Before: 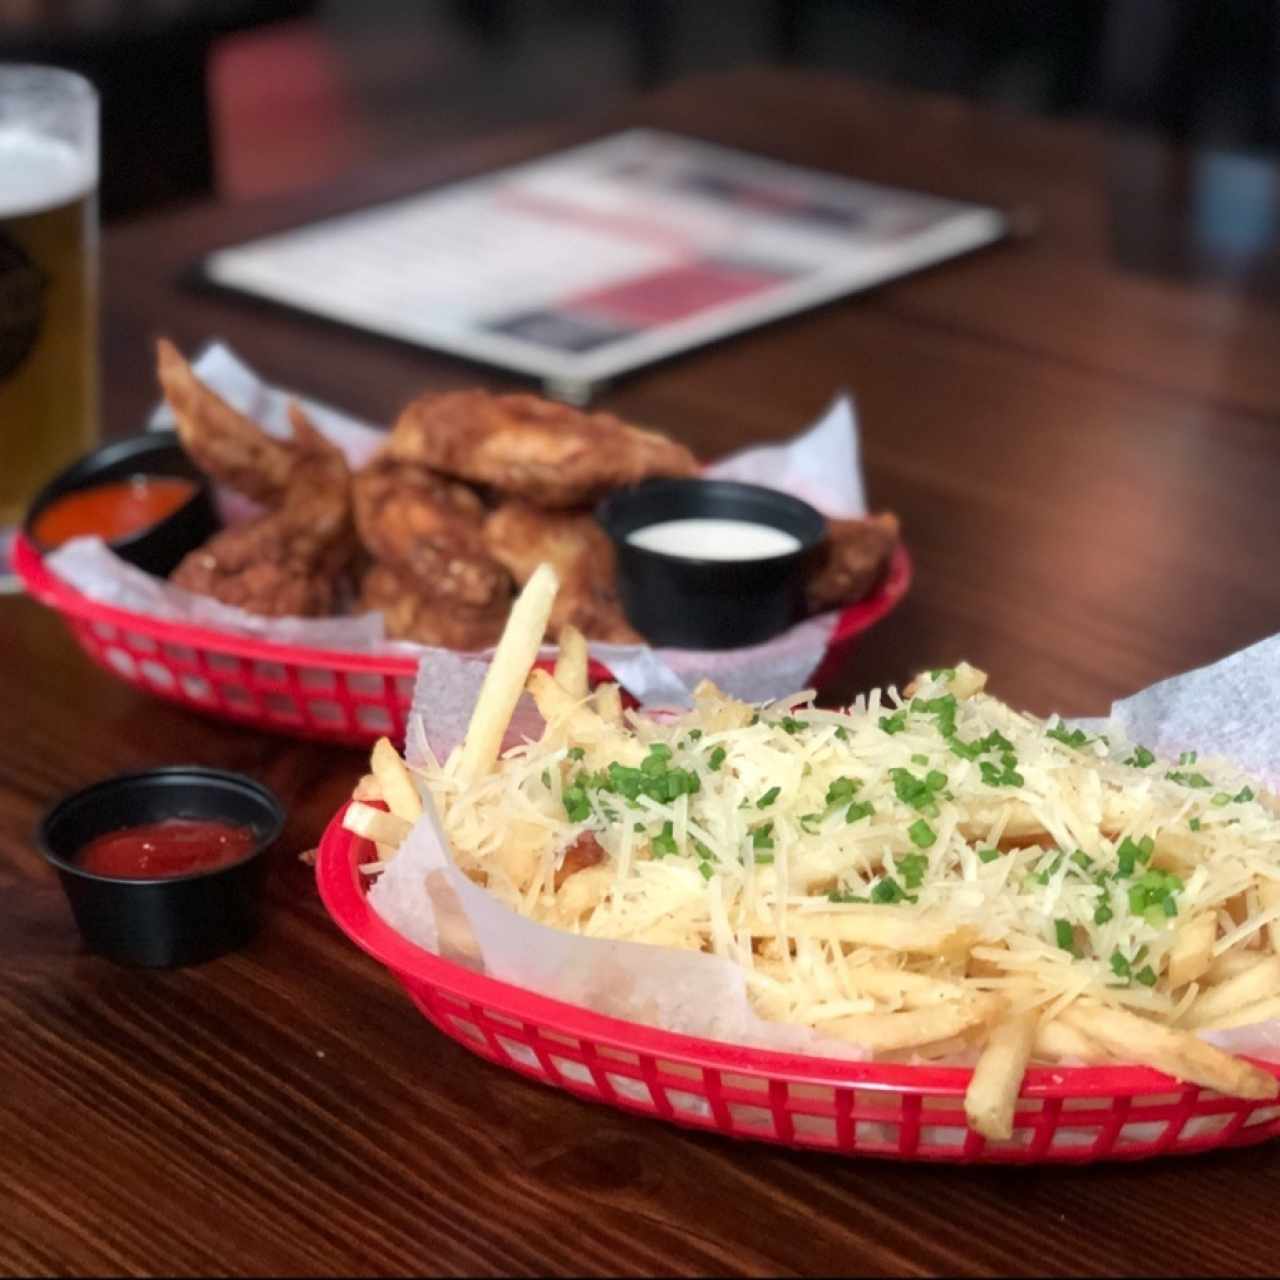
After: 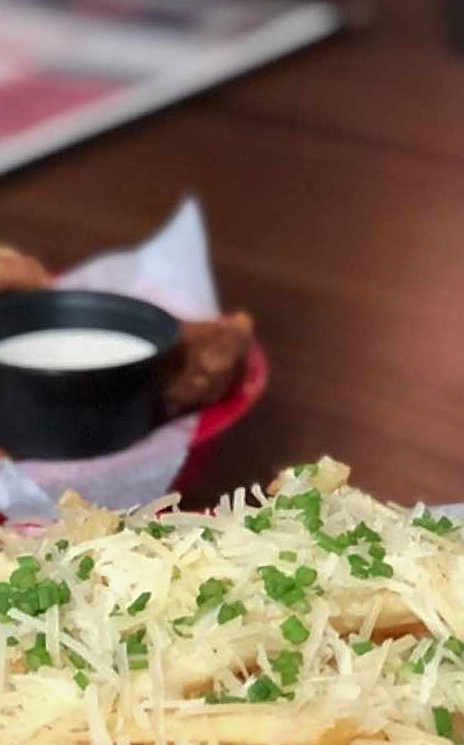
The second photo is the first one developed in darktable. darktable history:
sharpen: on, module defaults
rotate and perspective: rotation -3.52°, crop left 0.036, crop right 0.964, crop top 0.081, crop bottom 0.919
crop and rotate: left 49.936%, top 10.094%, right 13.136%, bottom 24.256%
shadows and highlights: shadows -20, white point adjustment -2, highlights -35
